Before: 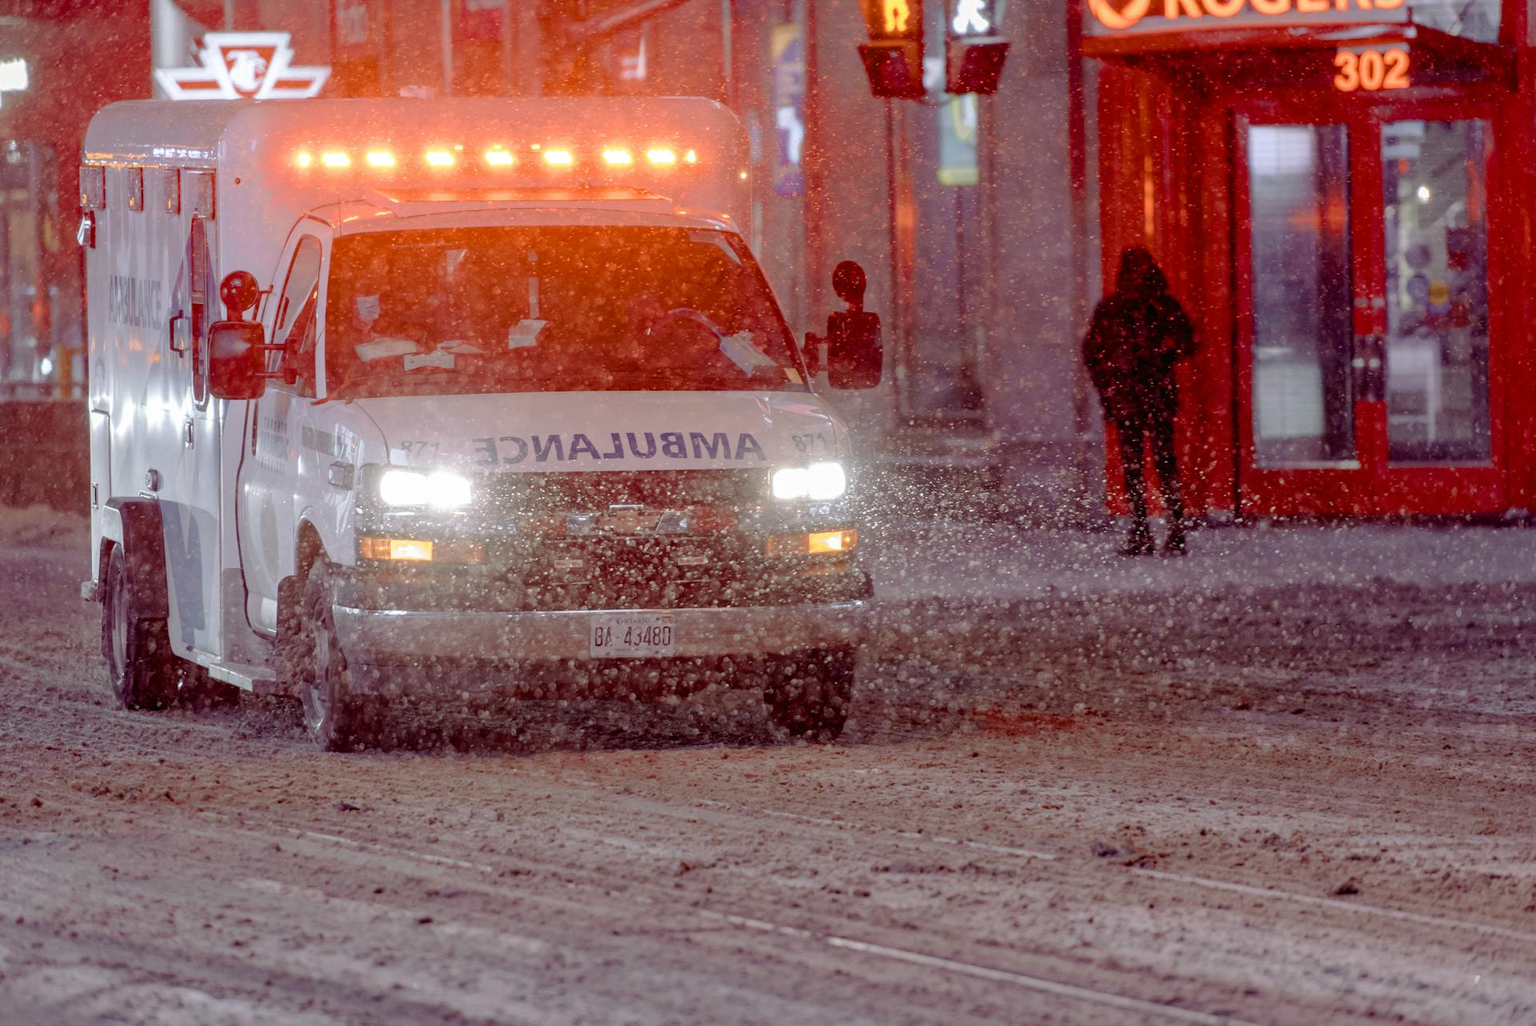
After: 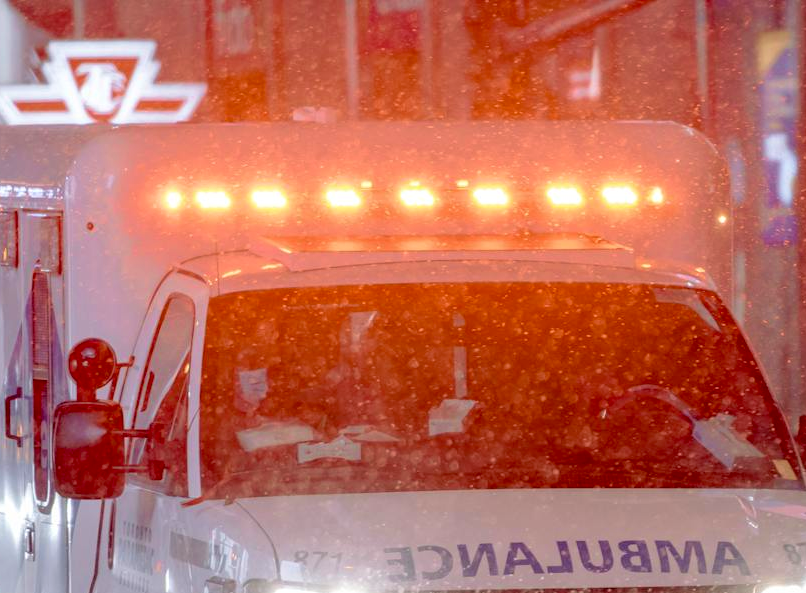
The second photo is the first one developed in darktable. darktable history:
velvia: on, module defaults
exposure: black level correction 0.009, exposure 0.014 EV, compensate highlight preservation false
crop and rotate: left 10.817%, top 0.062%, right 47.194%, bottom 53.626%
